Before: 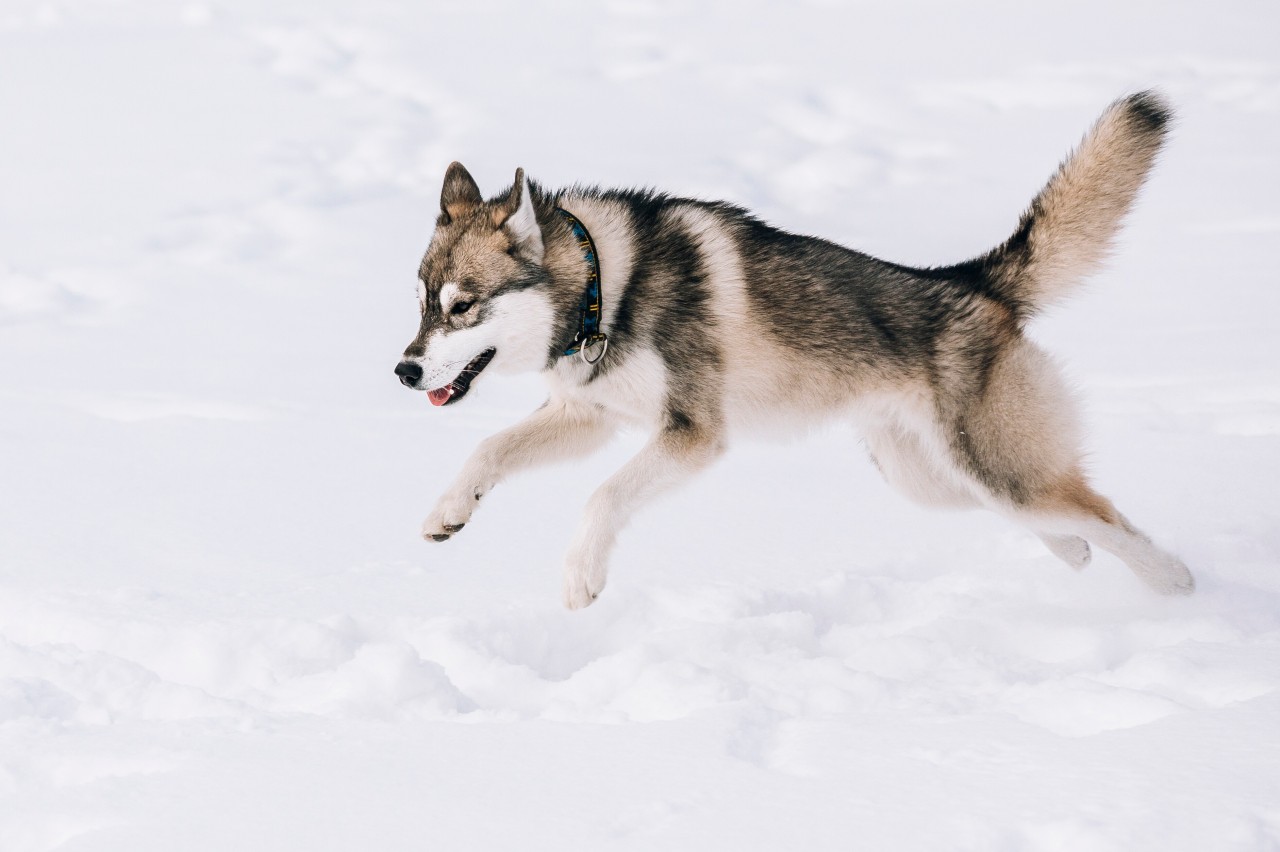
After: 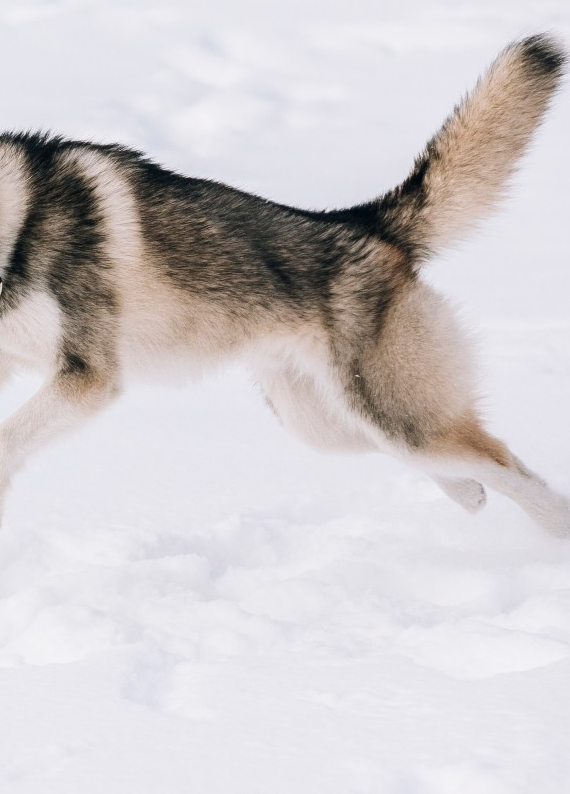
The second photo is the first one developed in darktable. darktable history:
crop: left 47.333%, top 6.739%, right 8.096%
